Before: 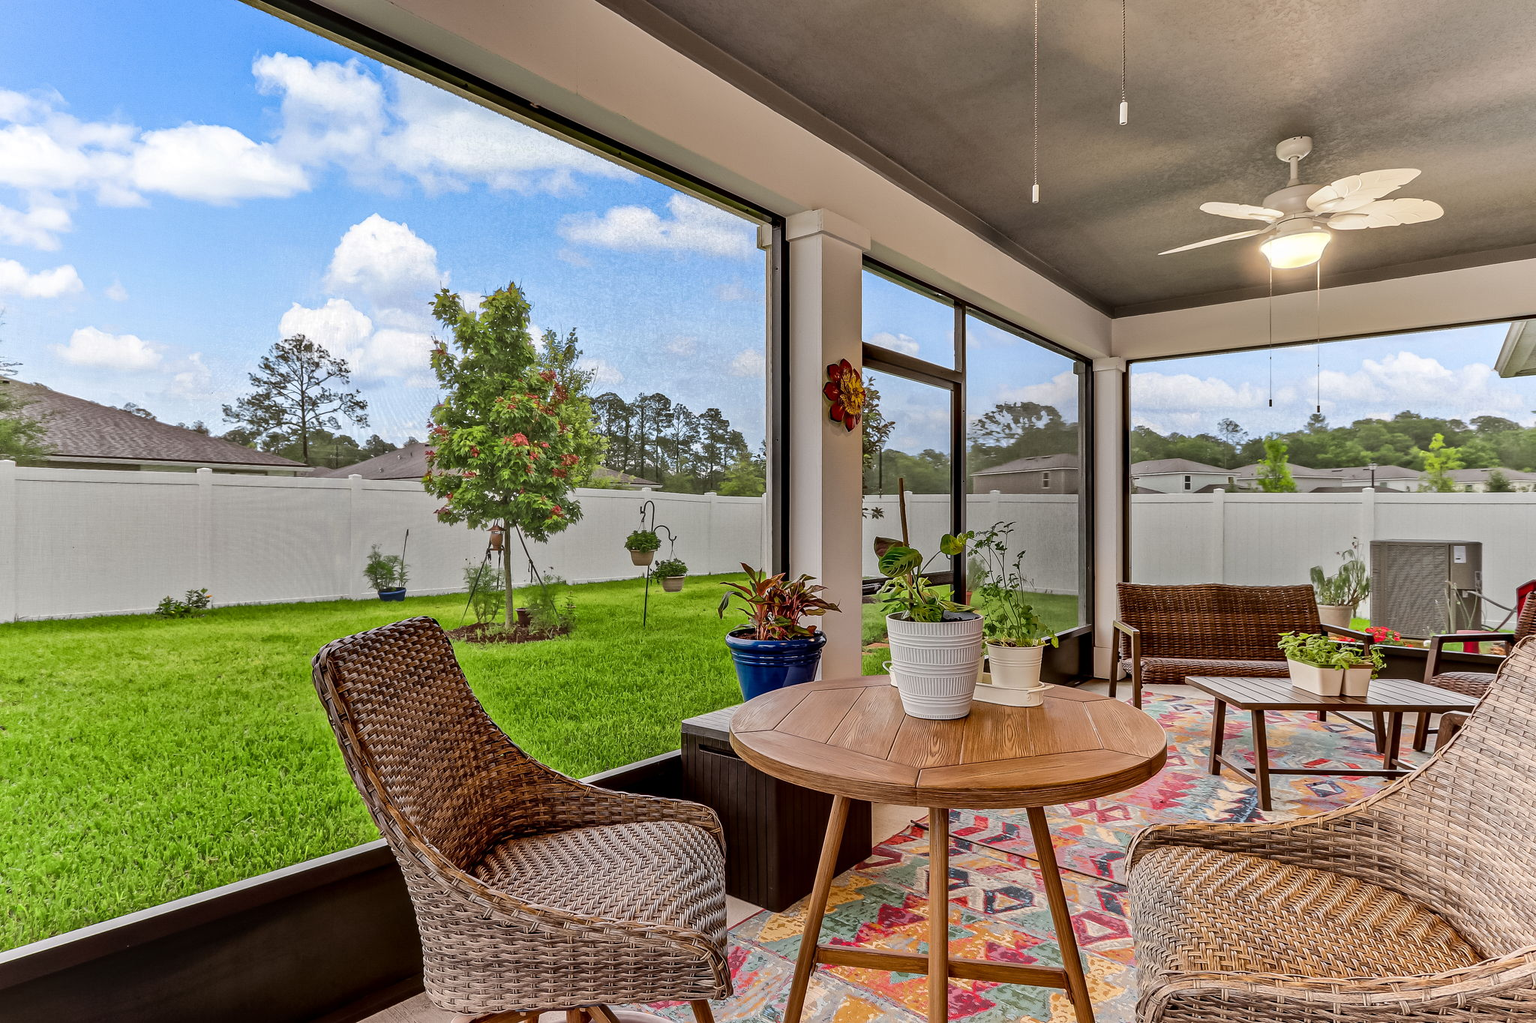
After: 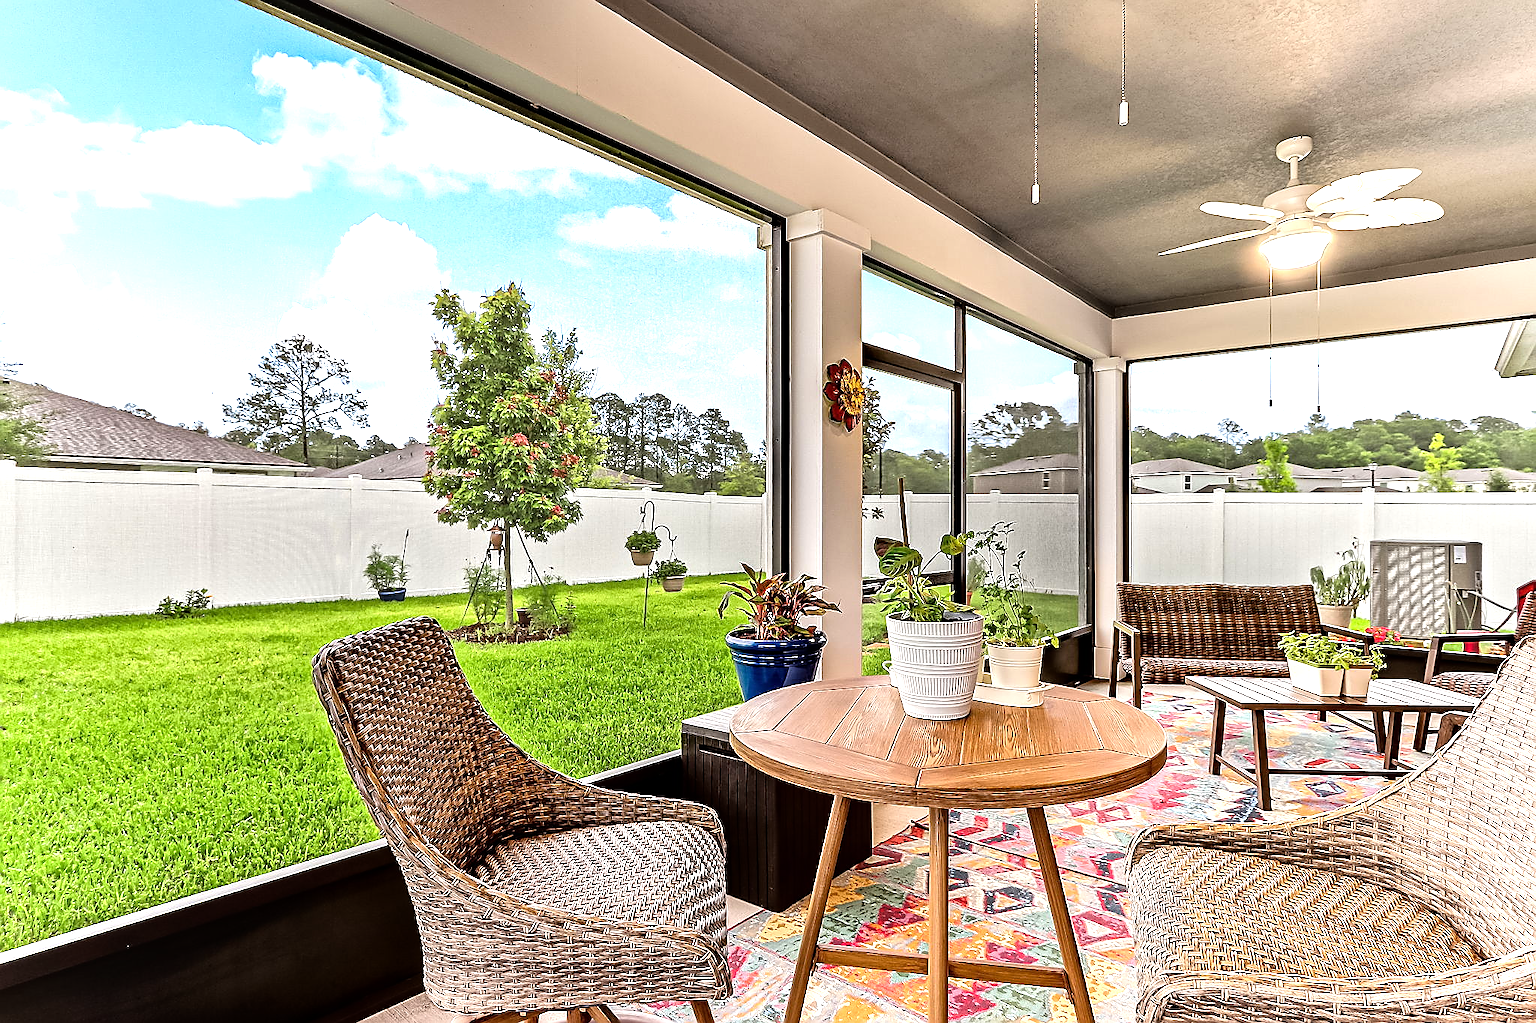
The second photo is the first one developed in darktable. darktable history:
tone equalizer: -8 EV -1.05 EV, -7 EV -1.01 EV, -6 EV -0.868 EV, -5 EV -0.609 EV, -3 EV 0.603 EV, -2 EV 0.864 EV, -1 EV 0.999 EV, +0 EV 1.07 EV
sharpen: radius 1.38, amount 1.238, threshold 0.64
